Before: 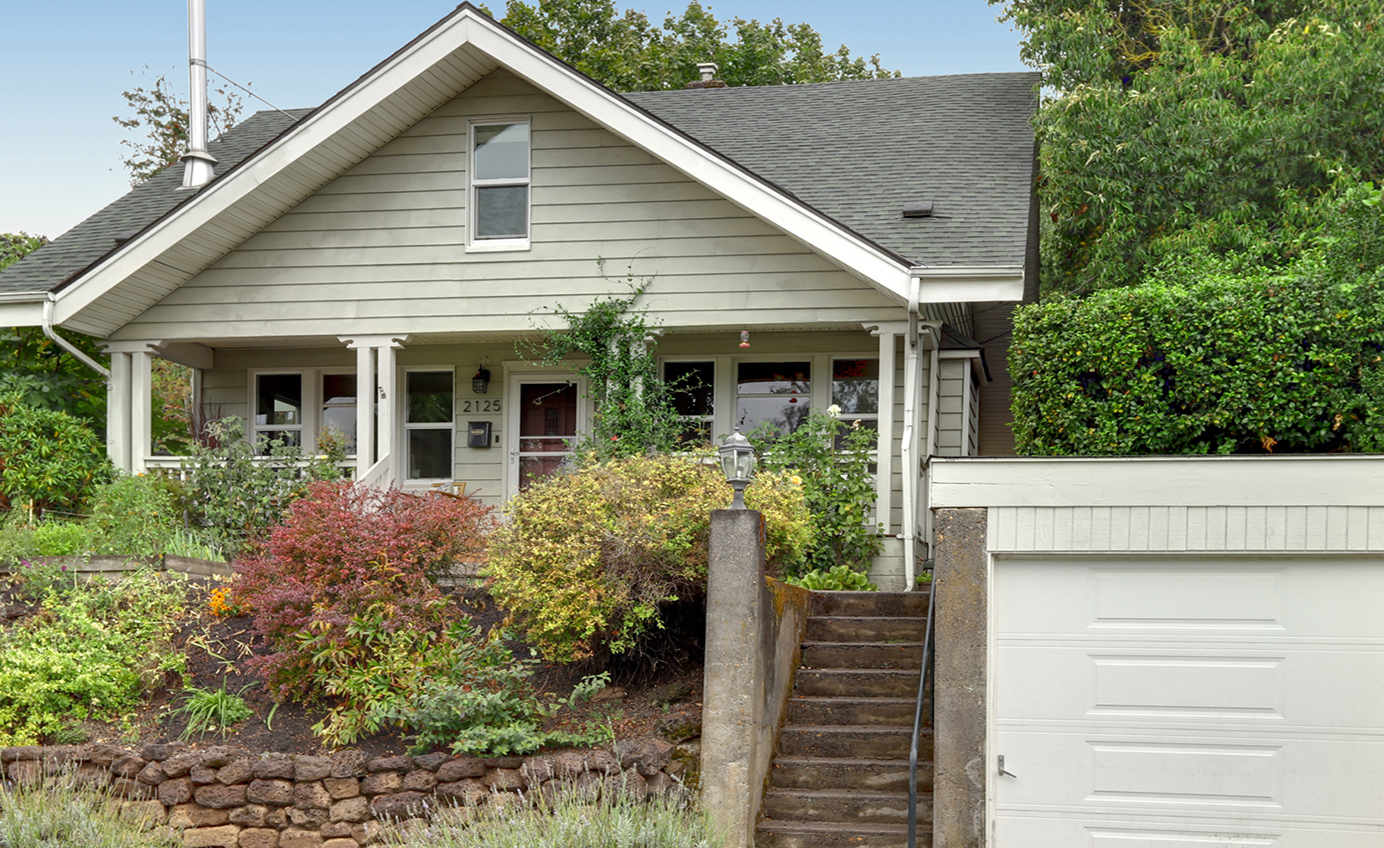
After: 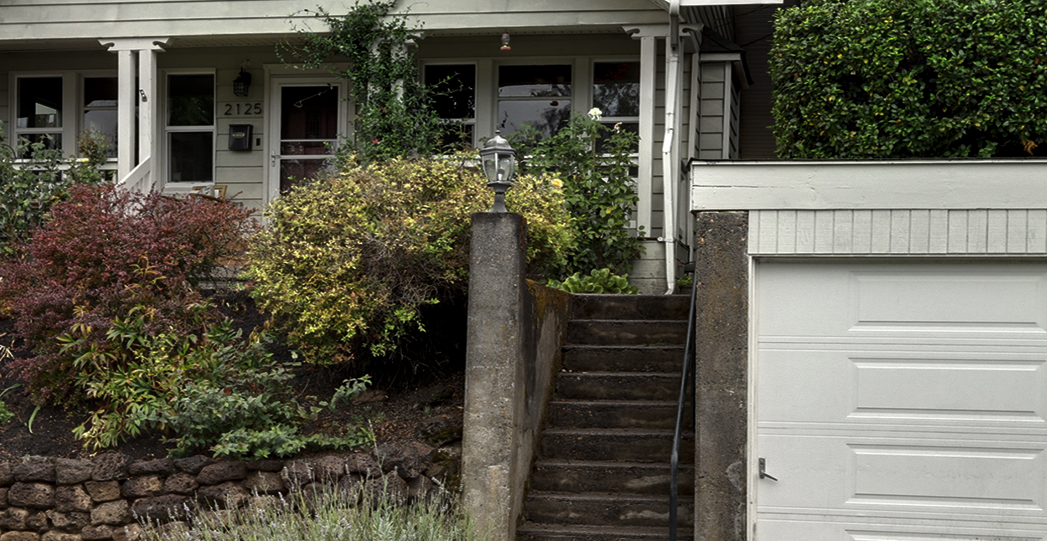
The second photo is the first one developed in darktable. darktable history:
crop and rotate: left 17.299%, top 35.115%, right 7.015%, bottom 1.024%
levels: levels [0, 0.618, 1]
